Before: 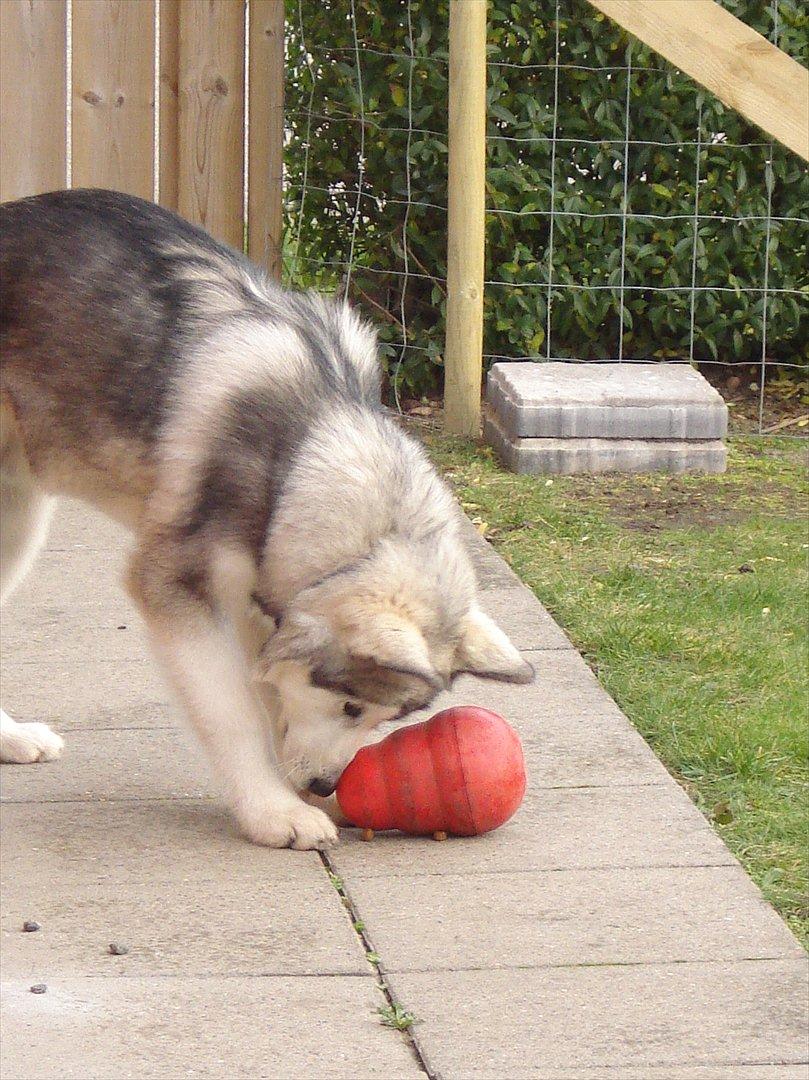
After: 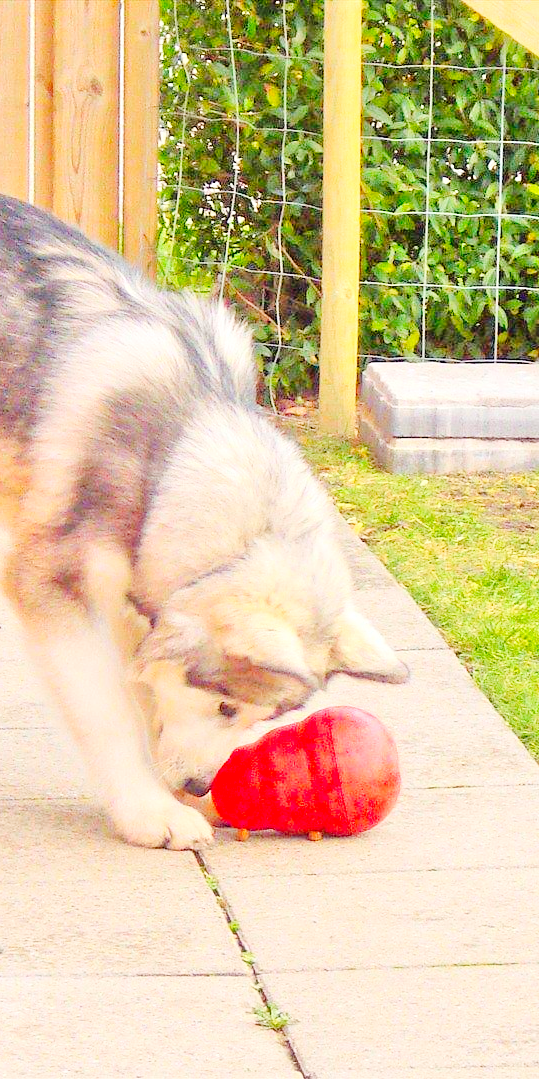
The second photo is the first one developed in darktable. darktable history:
tone curve: curves: ch0 [(0, 0) (0.004, 0.001) (0.133, 0.112) (0.325, 0.362) (0.832, 0.893) (1, 1)], preserve colors none
crop and rotate: left 15.583%, right 17.756%
contrast brightness saturation: contrast 0.198, brightness 0.192, saturation 0.803
tone equalizer: -7 EV 0.147 EV, -6 EV 0.567 EV, -5 EV 1.14 EV, -4 EV 1.31 EV, -3 EV 1.12 EV, -2 EV 0.6 EV, -1 EV 0.147 EV, mask exposure compensation -0.512 EV
